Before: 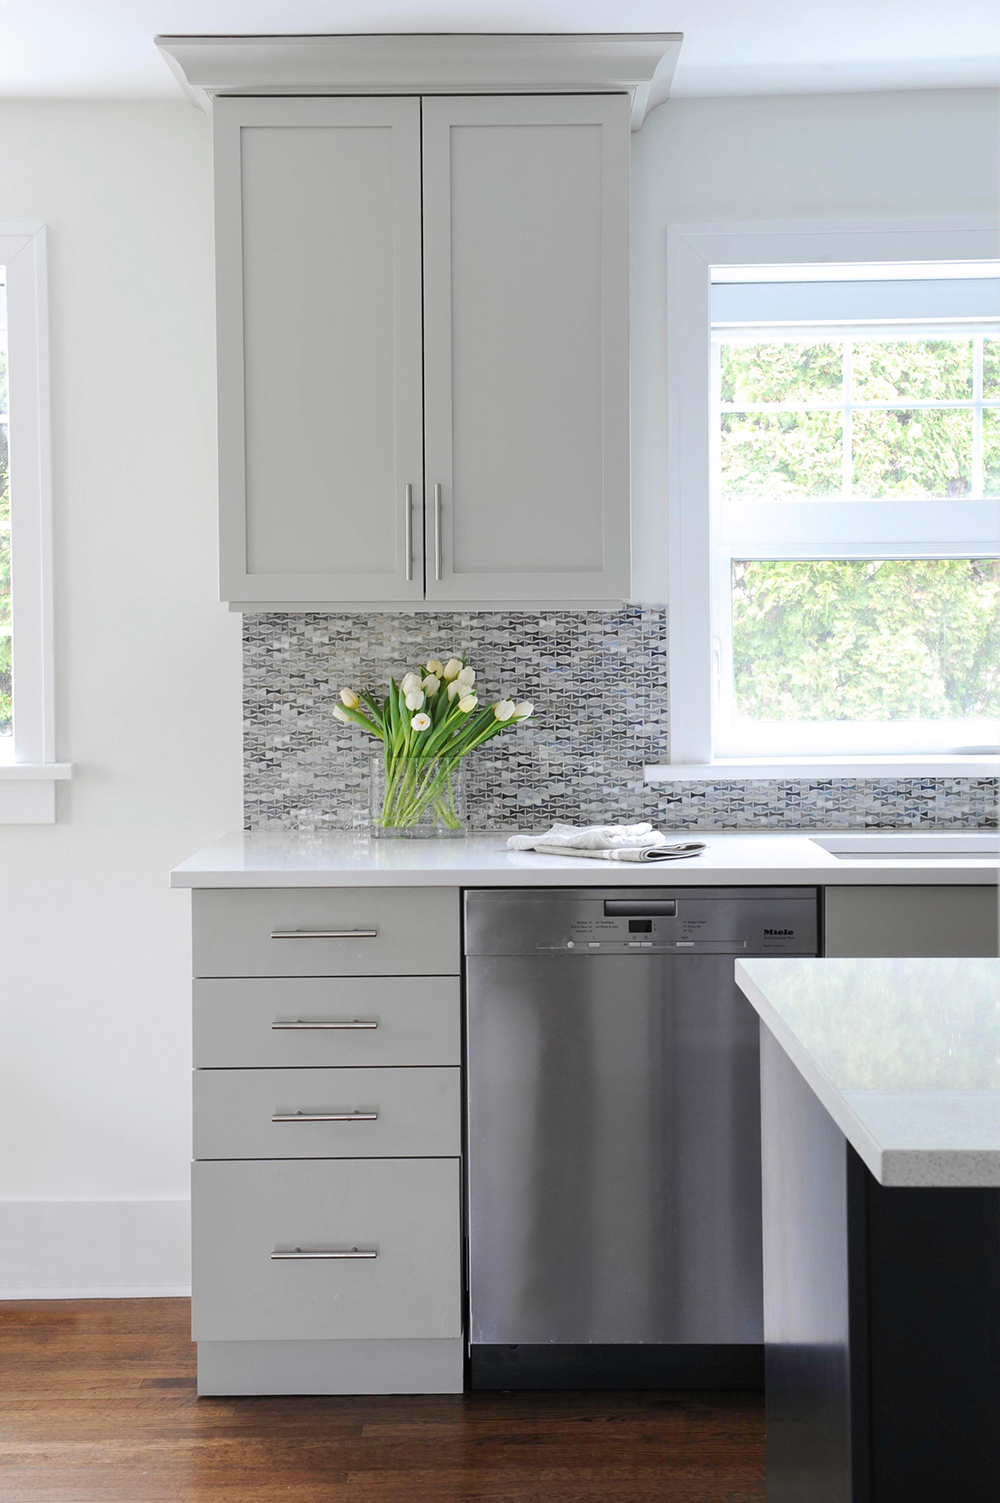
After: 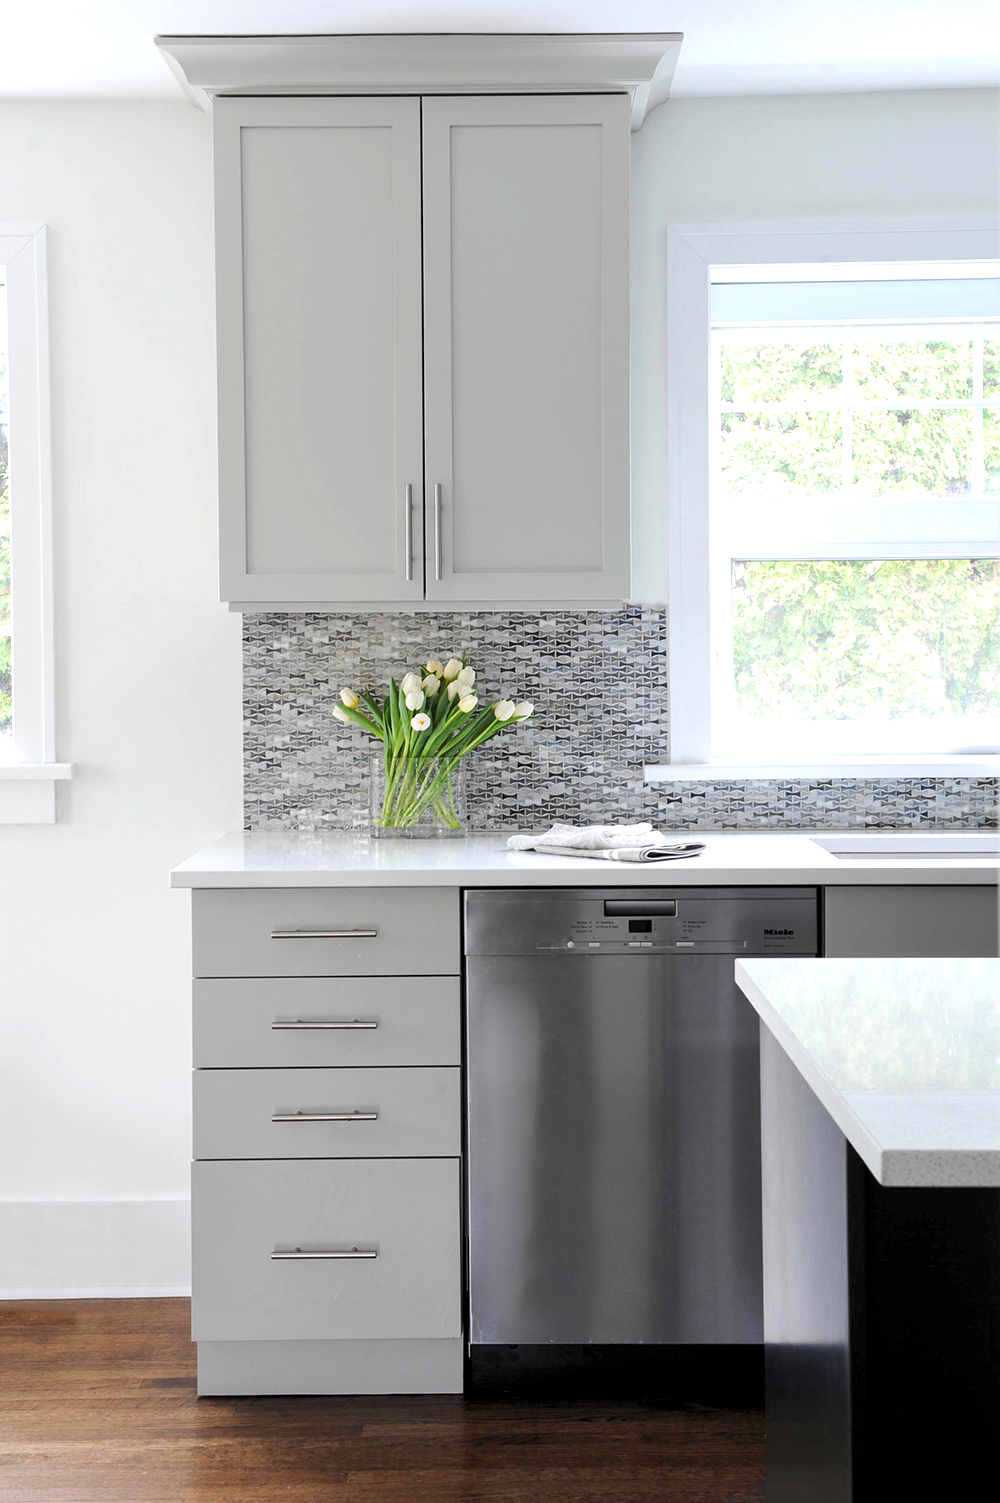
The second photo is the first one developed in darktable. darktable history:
levels: gray 50.83%, levels [0.062, 0.494, 0.925]
